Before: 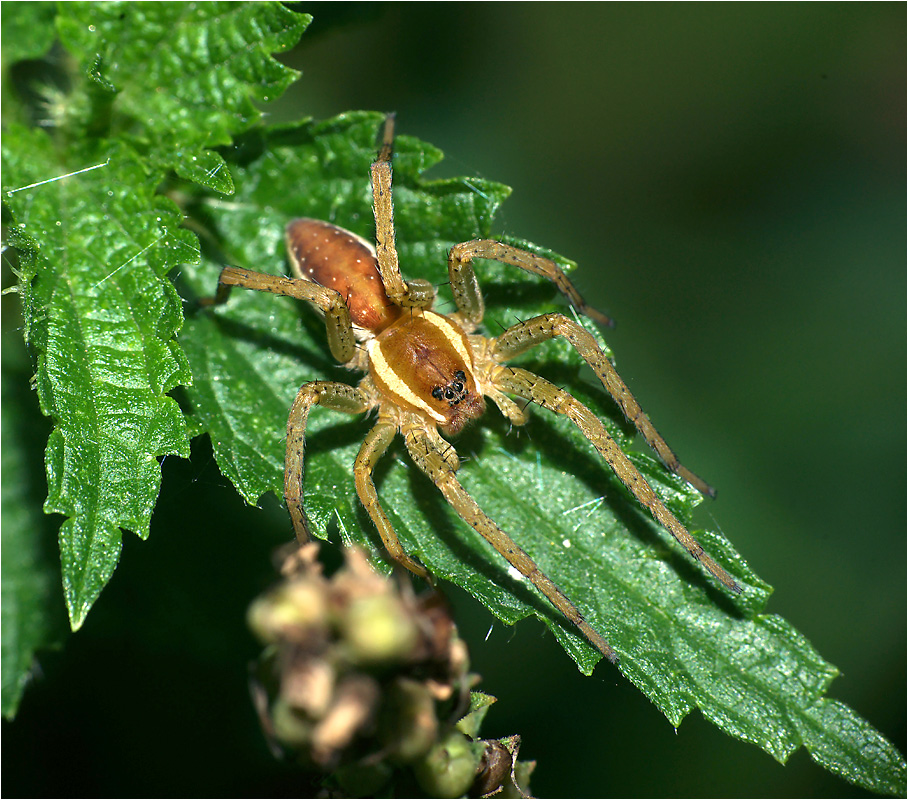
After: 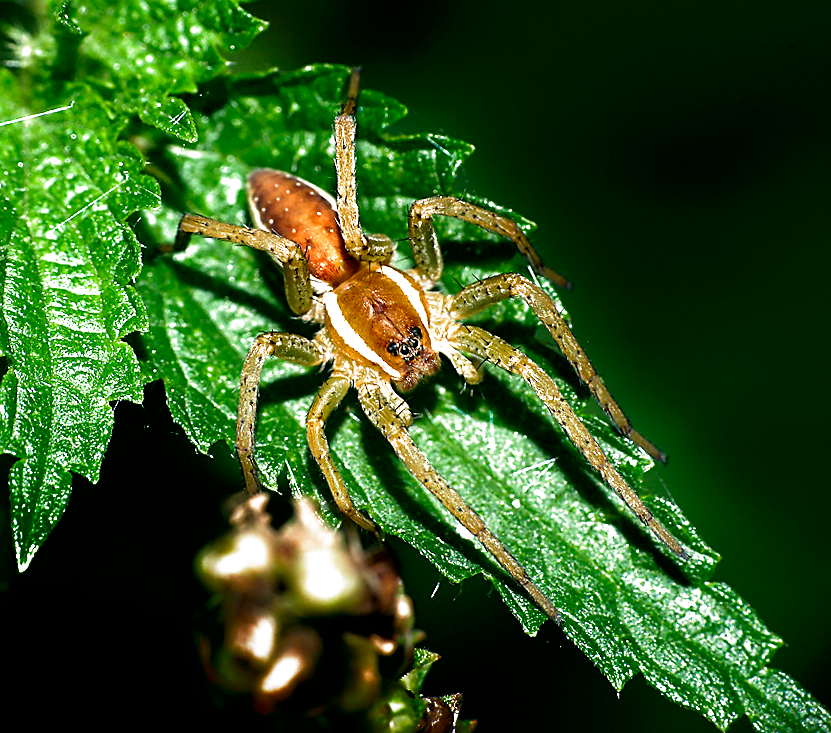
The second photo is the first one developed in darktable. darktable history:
shadows and highlights: shadows -88.73, highlights -35.64, soften with gaussian
crop and rotate: angle -2.17°, left 3.076%, top 3.715%, right 1.438%, bottom 0.735%
filmic rgb: black relative exposure -8.3 EV, white relative exposure 2.2 EV, target white luminance 99.976%, hardness 7.16, latitude 74.82%, contrast 1.314, highlights saturation mix -1.47%, shadows ↔ highlights balance 29.81%, preserve chrominance no, color science v3 (2019), use custom middle-gray values true
local contrast: mode bilateral grid, contrast 19, coarseness 50, detail 139%, midtone range 0.2
sharpen: on, module defaults
exposure: exposure 0.2 EV, compensate highlight preservation false
